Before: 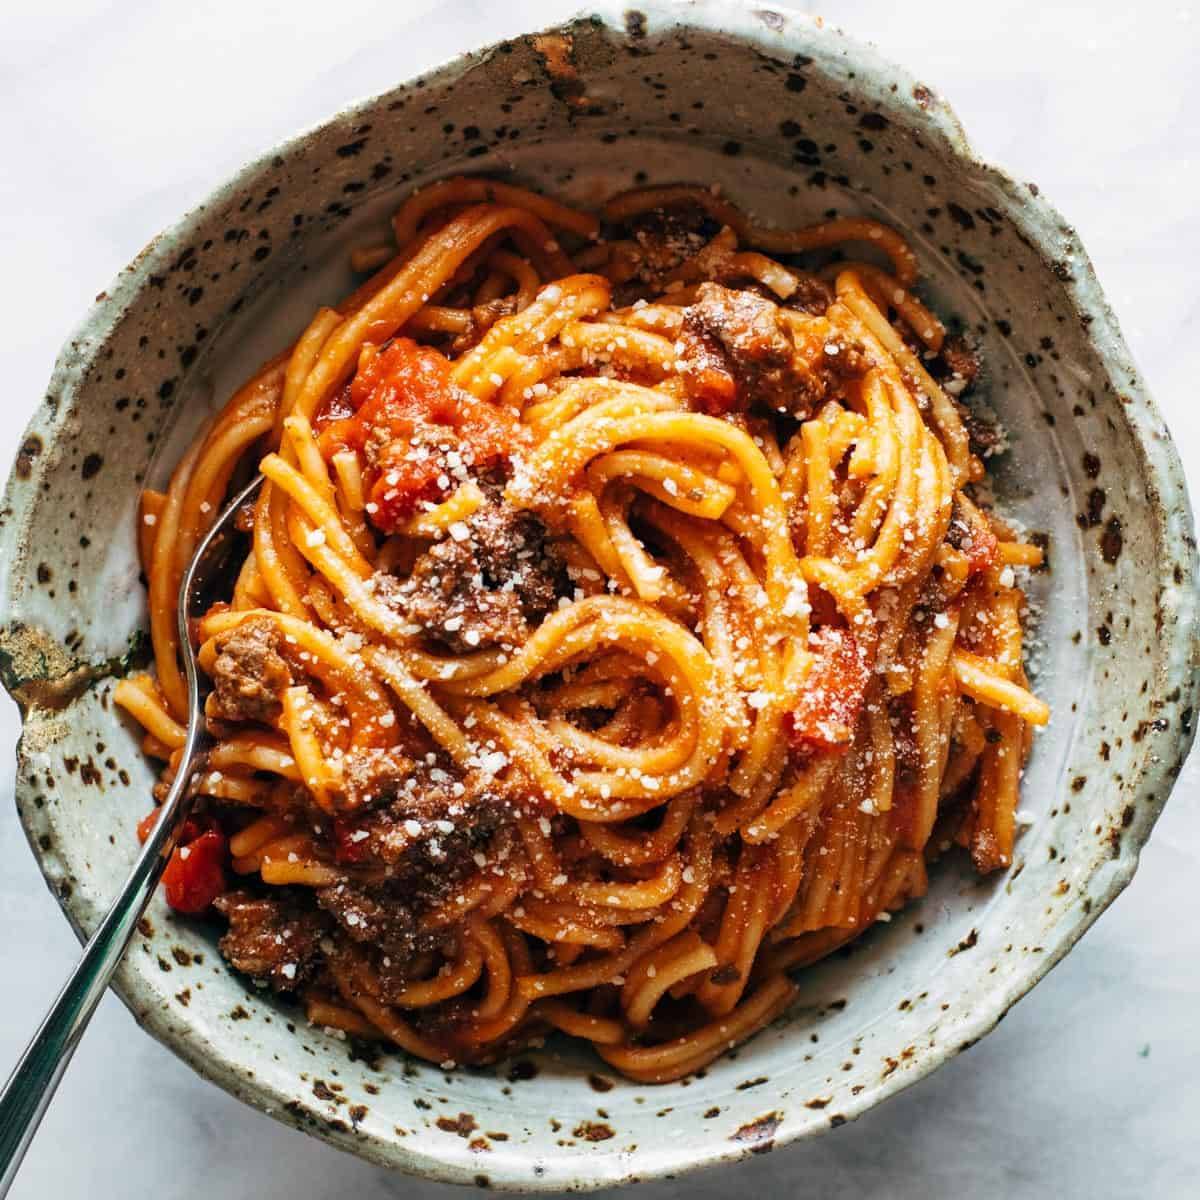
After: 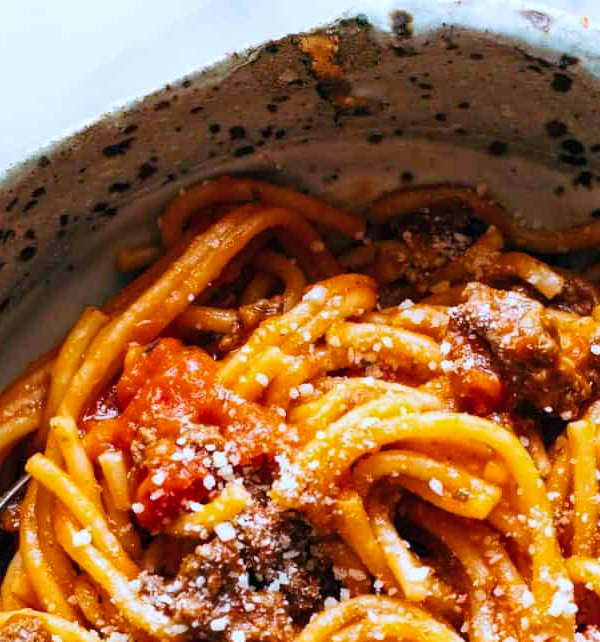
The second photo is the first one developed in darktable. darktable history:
crop: left 19.556%, right 30.401%, bottom 46.458%
color correction: highlights a* -2.24, highlights b* -18.1
color balance rgb: perceptual saturation grading › global saturation 30%
